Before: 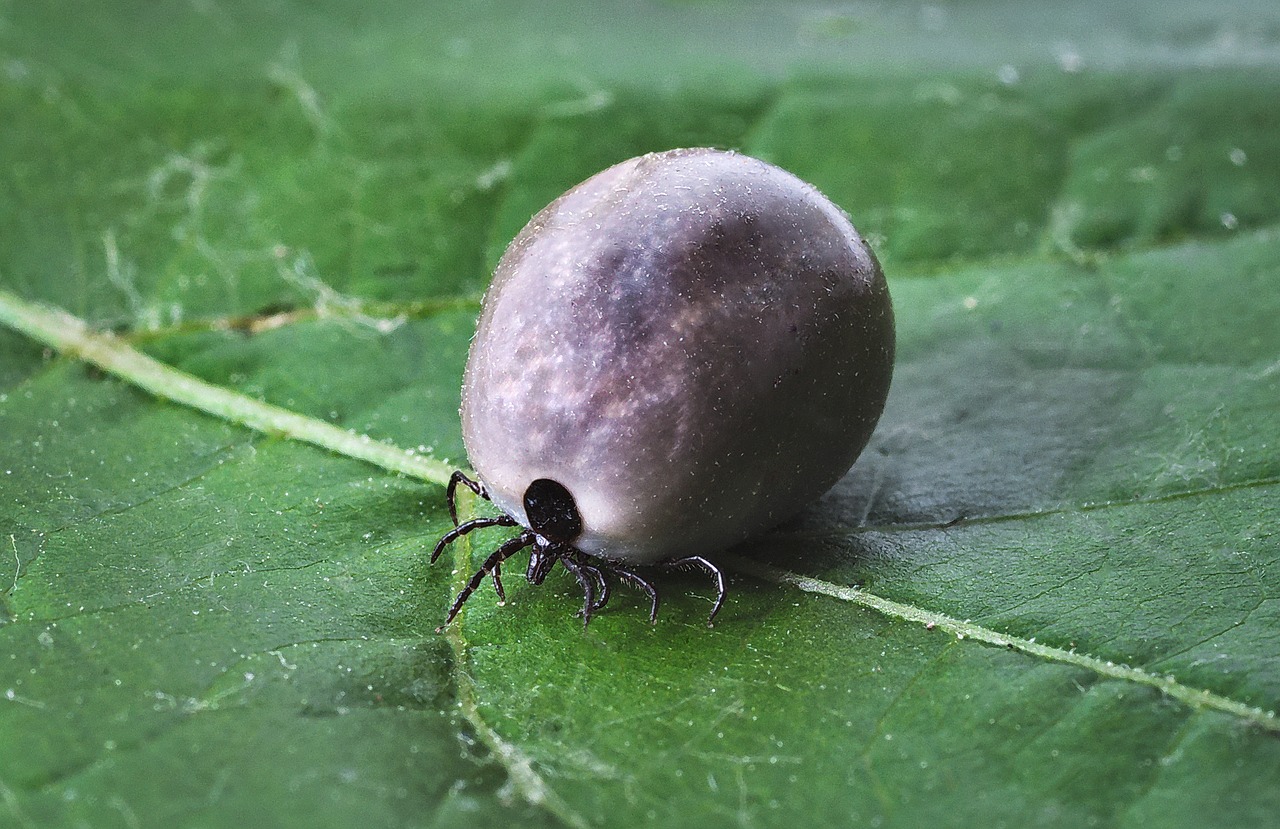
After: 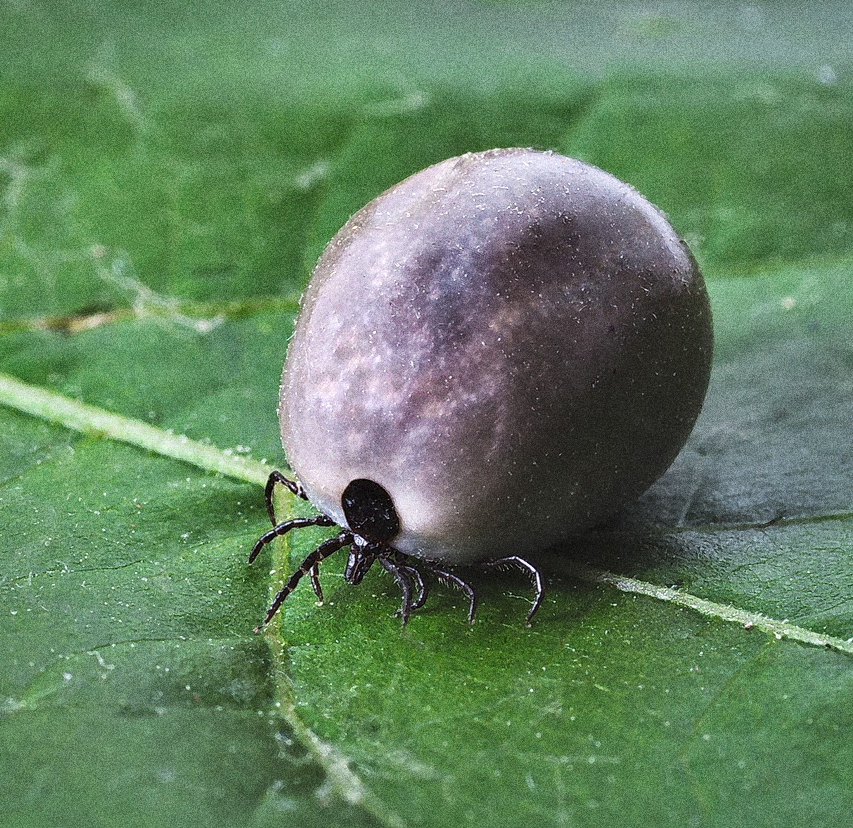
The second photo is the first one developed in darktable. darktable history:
grain: coarseness 14.49 ISO, strength 48.04%, mid-tones bias 35%
crop and rotate: left 14.292%, right 19.041%
